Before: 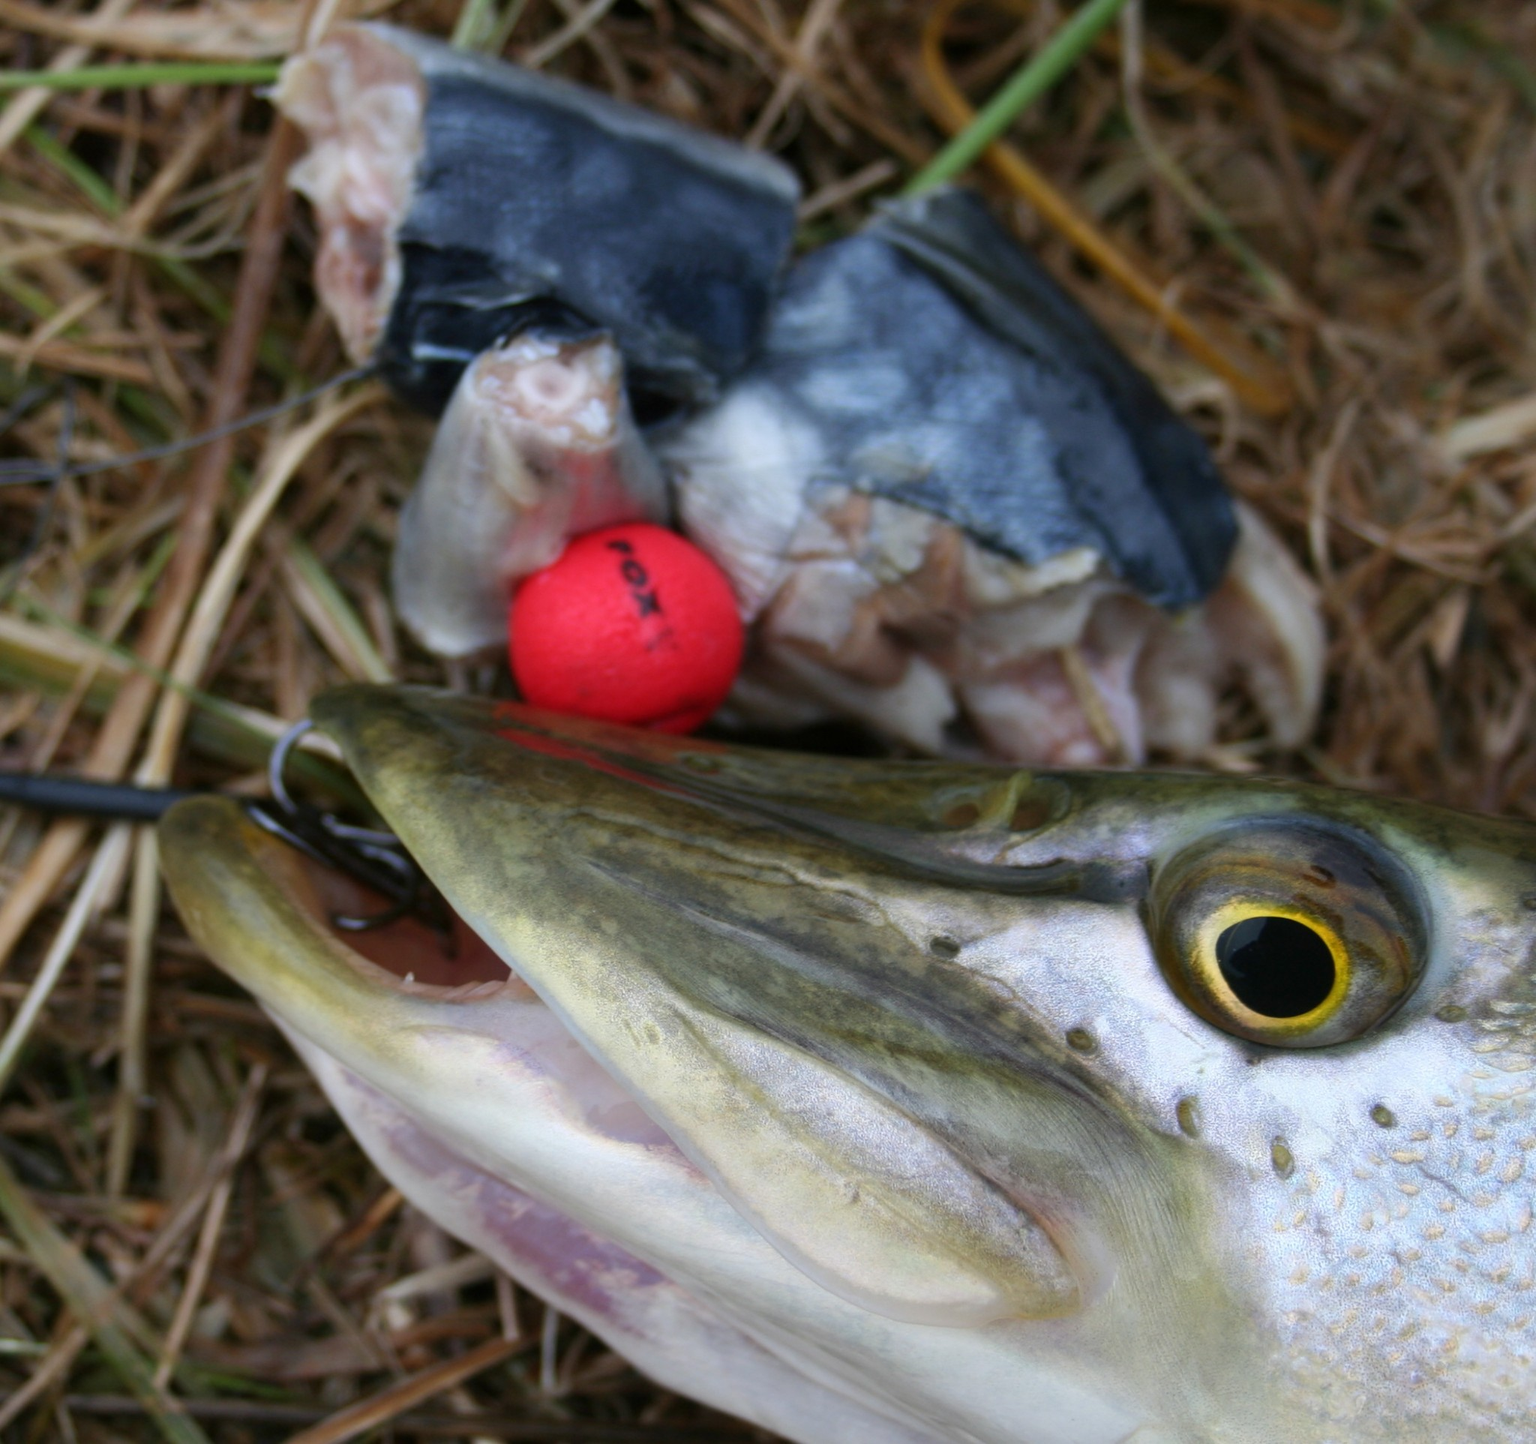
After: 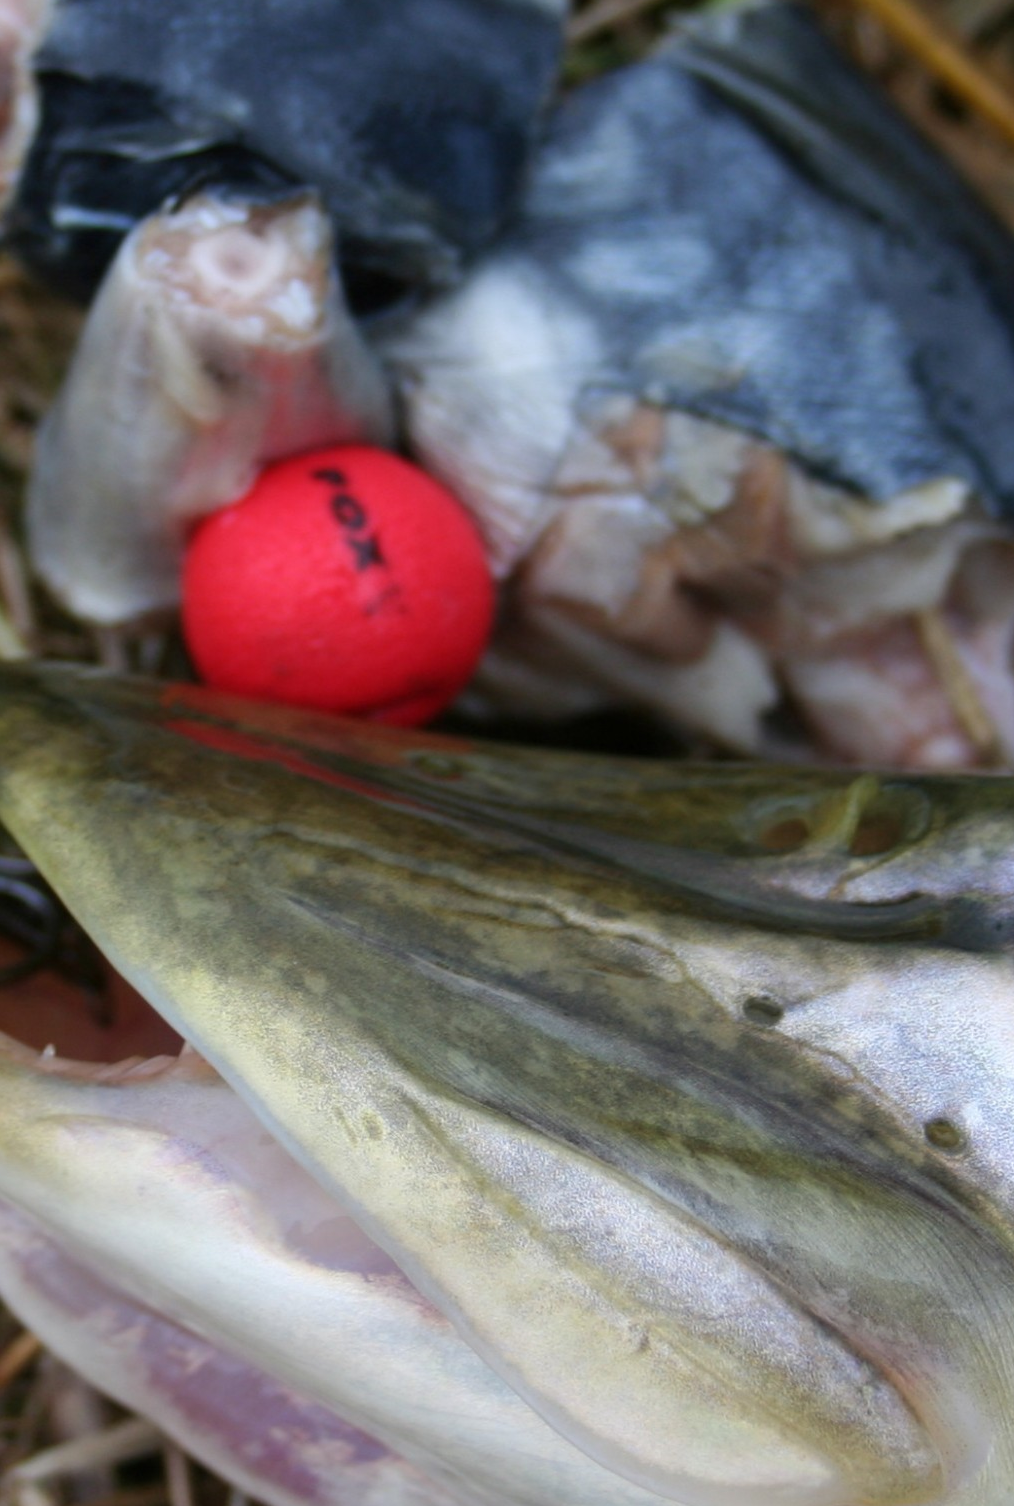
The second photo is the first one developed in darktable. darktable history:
crop and rotate: angle 0.017°, left 24.308%, top 13.104%, right 26.157%, bottom 8.634%
